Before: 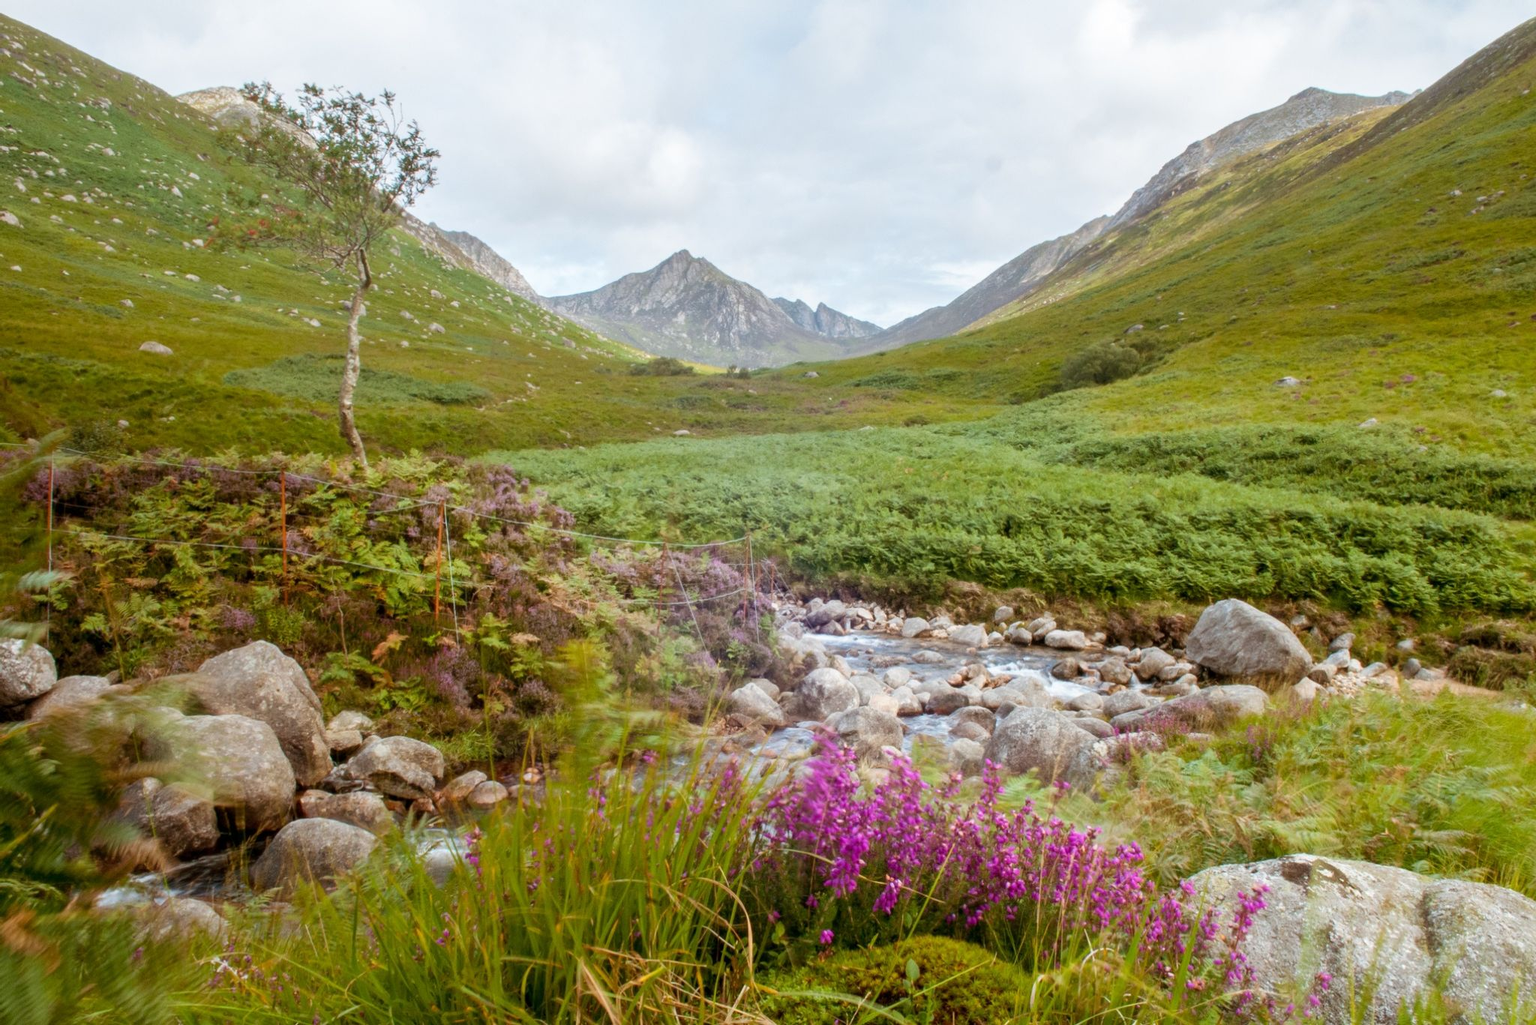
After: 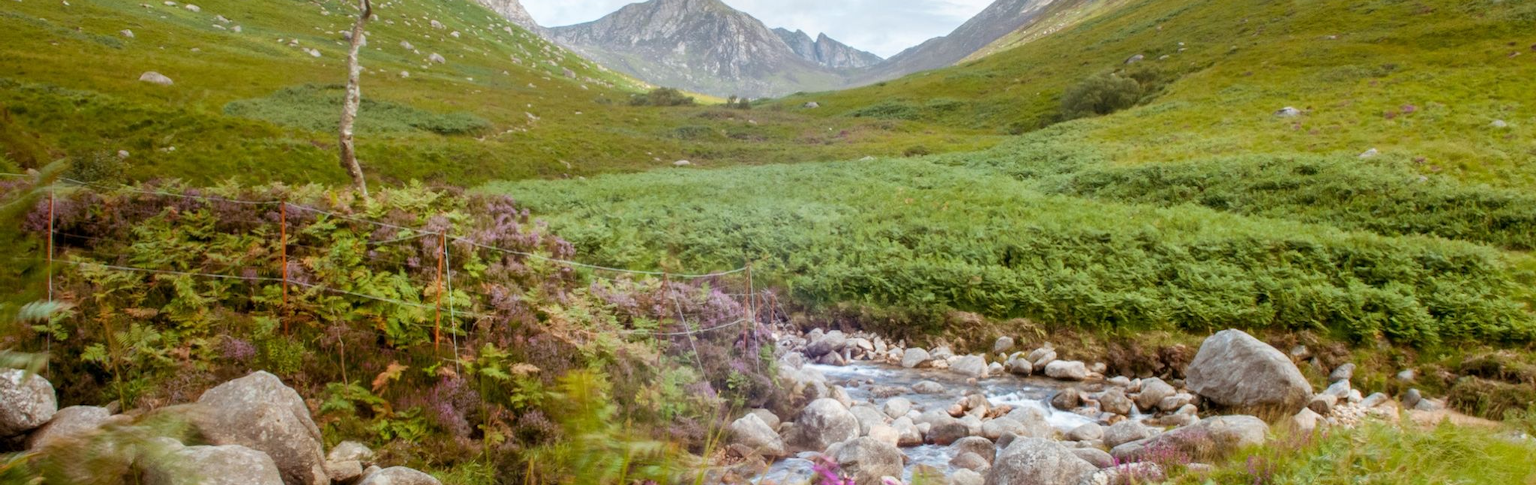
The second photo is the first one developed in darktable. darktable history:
crop and rotate: top 26.37%, bottom 26.272%
